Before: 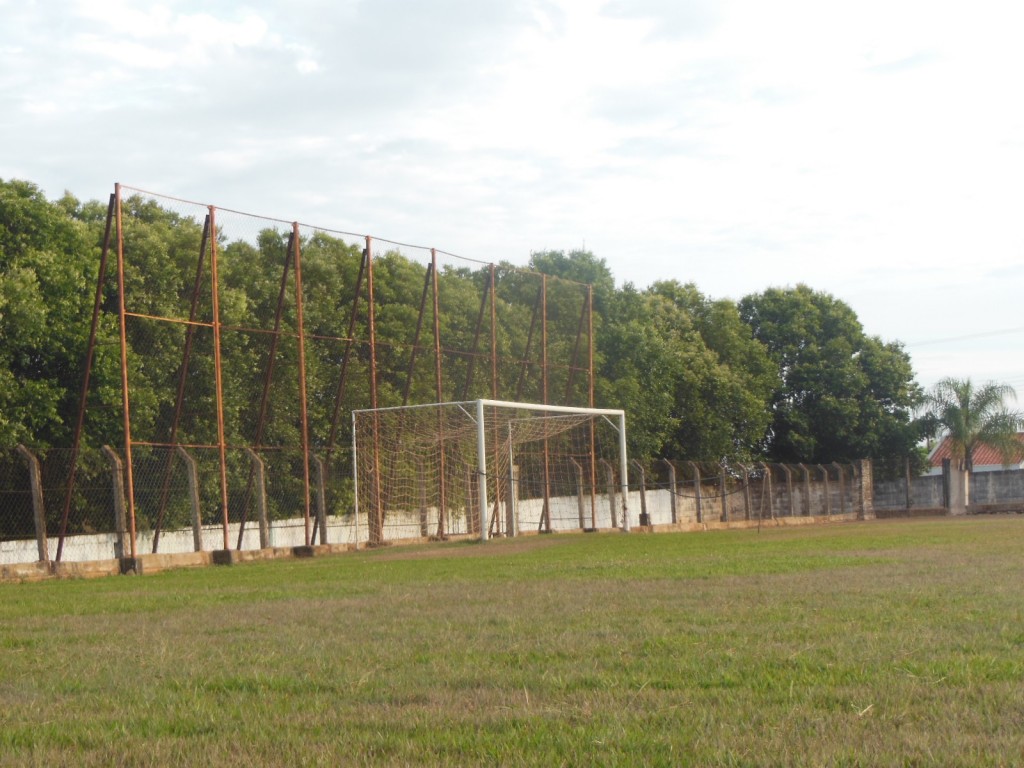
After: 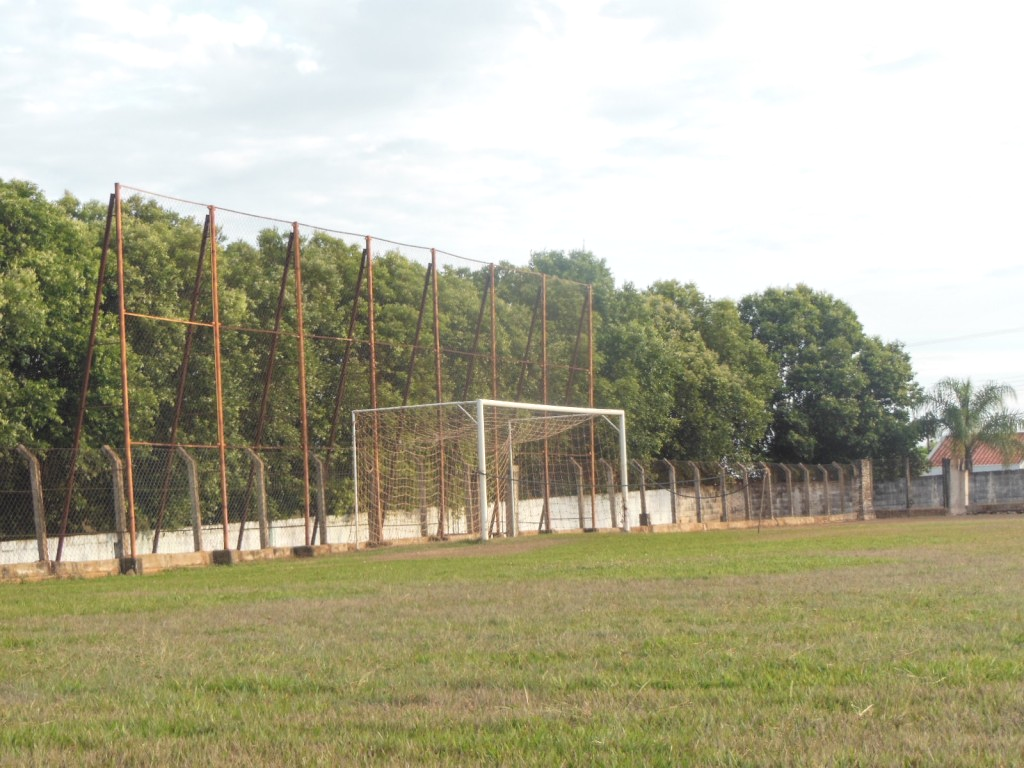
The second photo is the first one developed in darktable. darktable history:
contrast brightness saturation: brightness 0.13
local contrast: detail 130%
